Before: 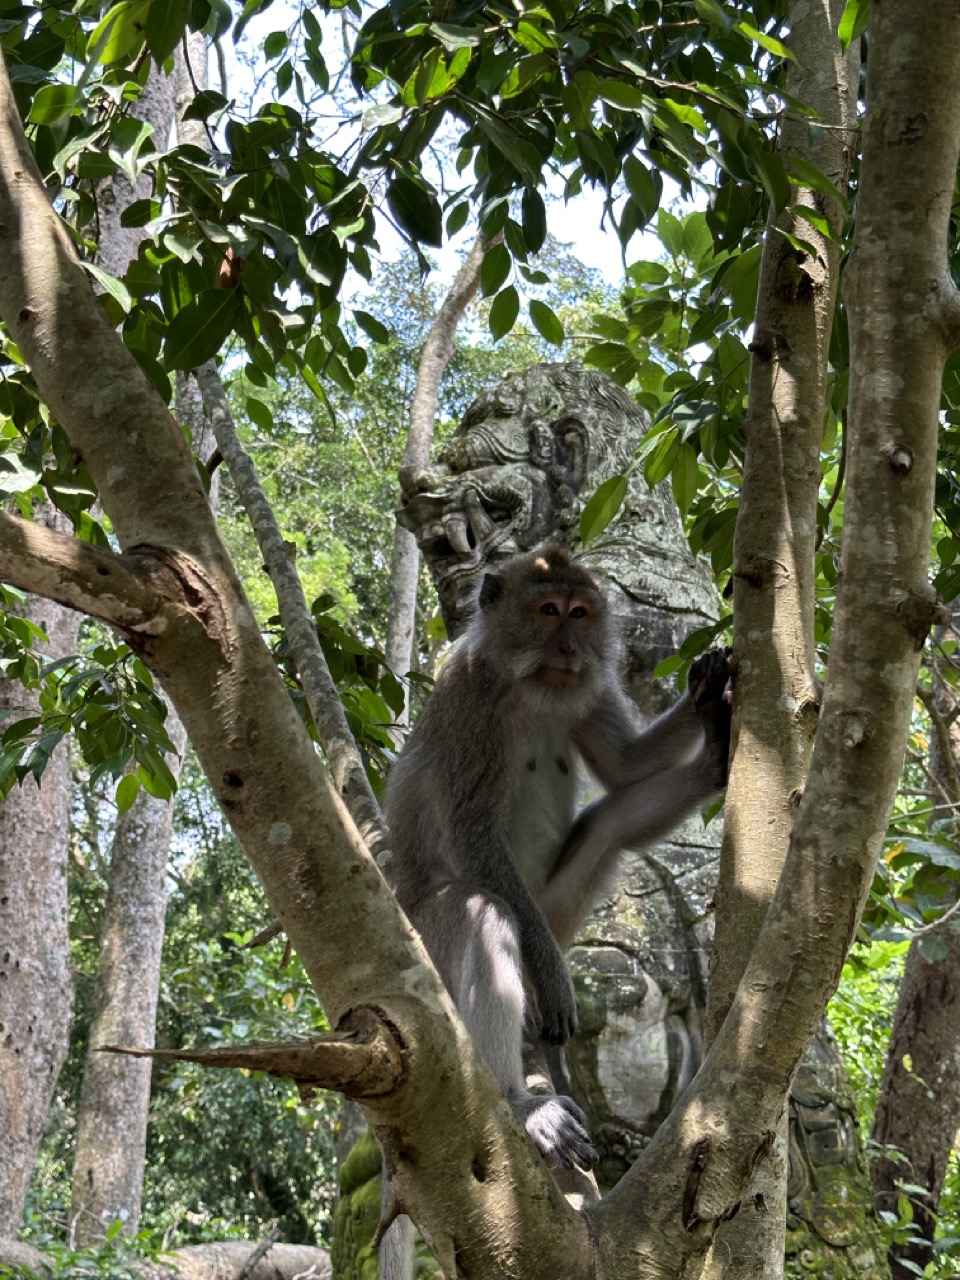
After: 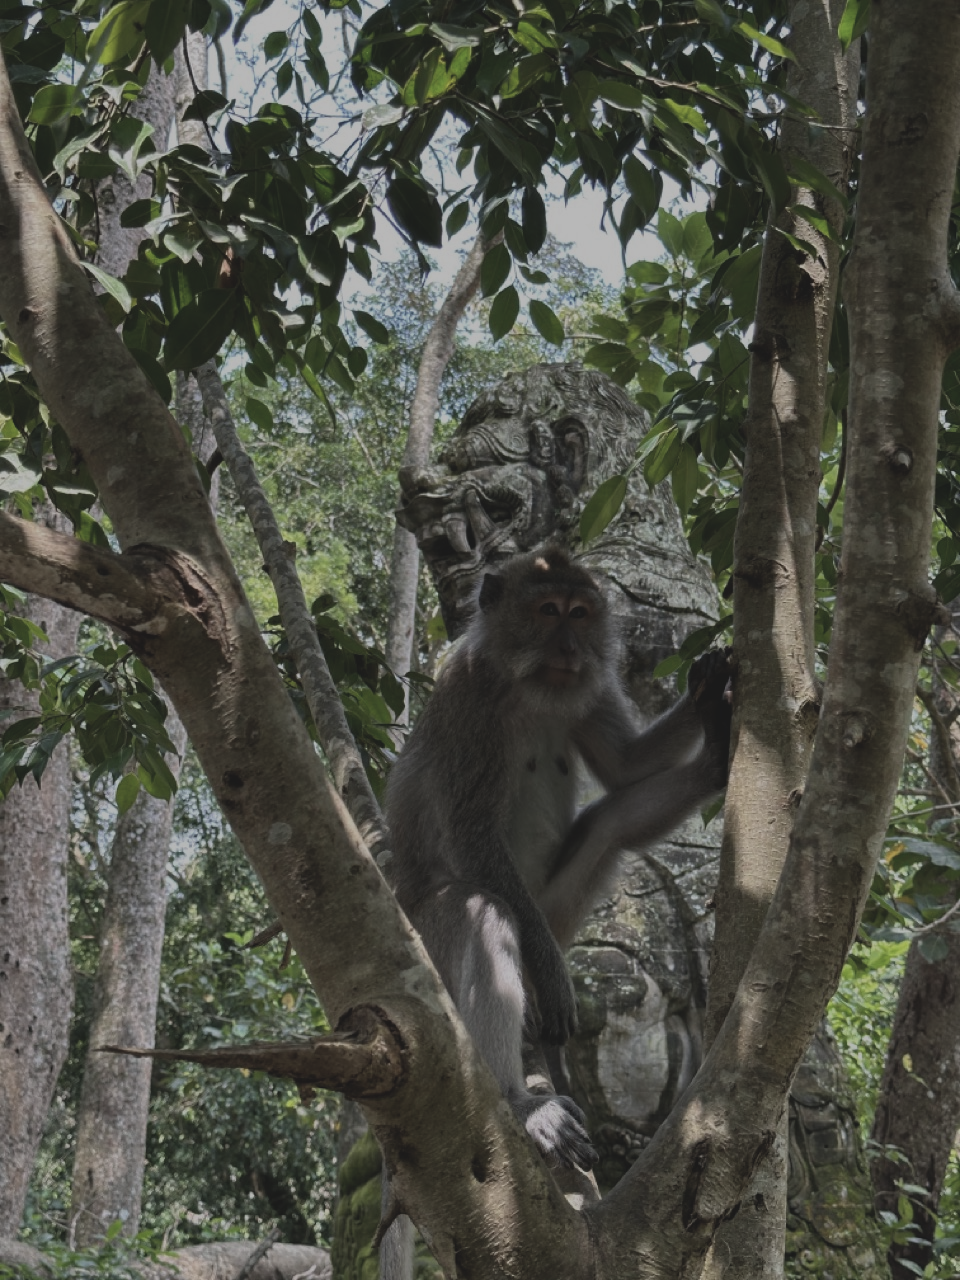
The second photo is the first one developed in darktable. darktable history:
exposure: black level correction -0.016, exposure -1.018 EV, compensate highlight preservation false
contrast brightness saturation: contrast -0.05, saturation -0.41
